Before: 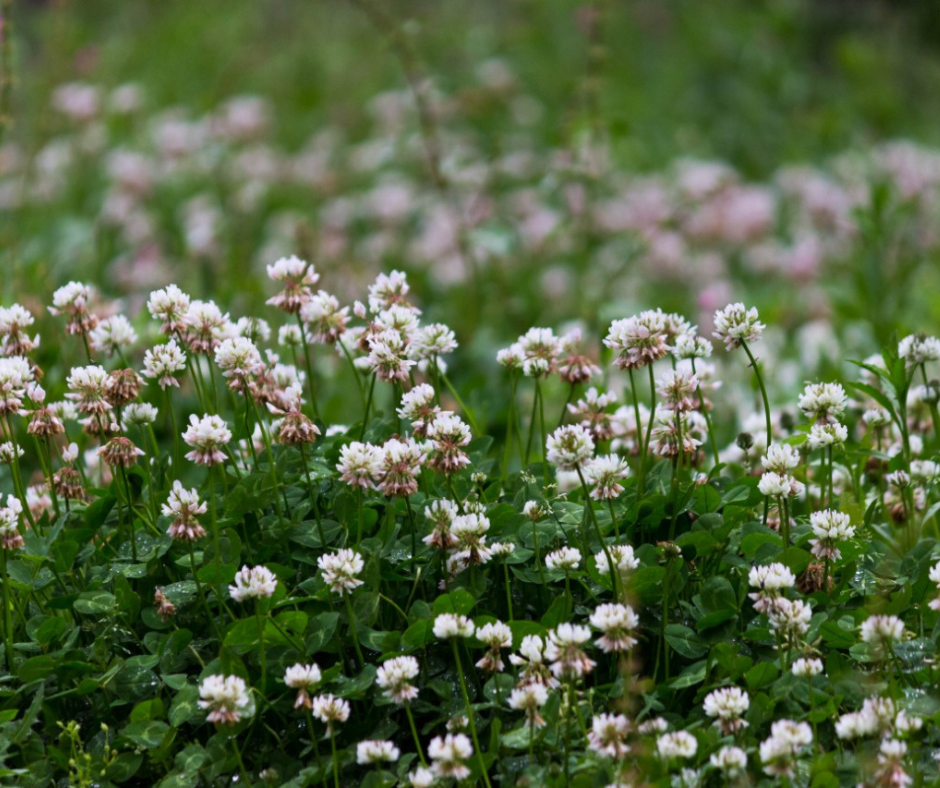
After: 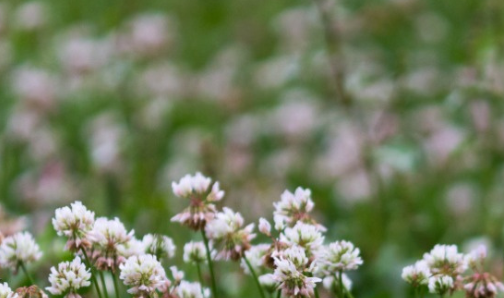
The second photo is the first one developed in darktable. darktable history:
shadows and highlights: soften with gaussian
tone equalizer: on, module defaults
crop: left 10.121%, top 10.631%, right 36.218%, bottom 51.526%
